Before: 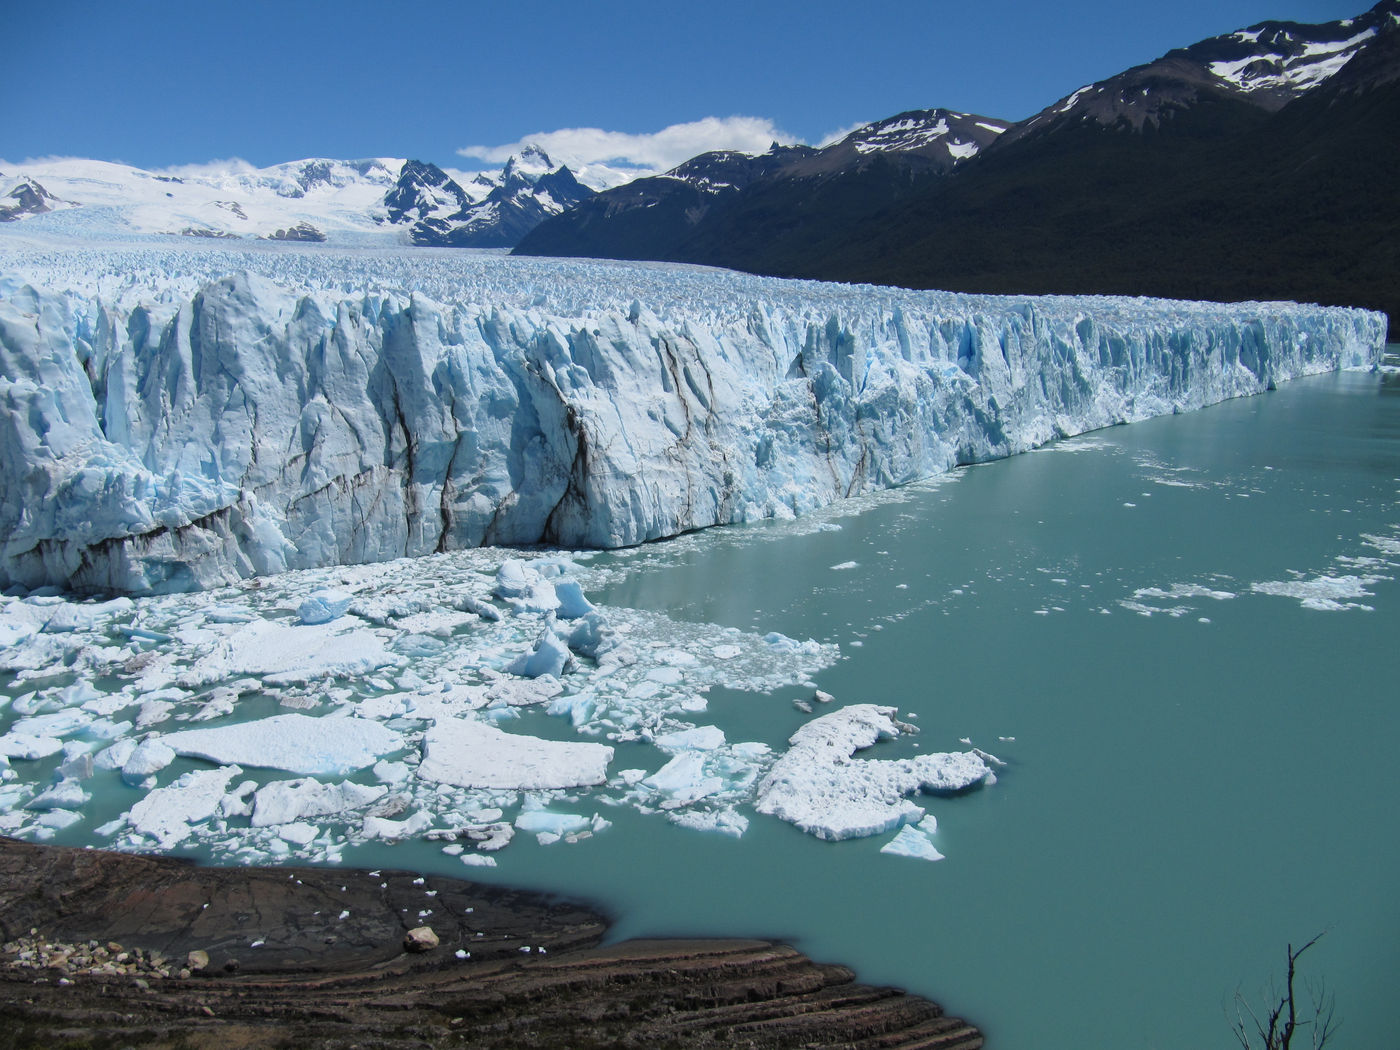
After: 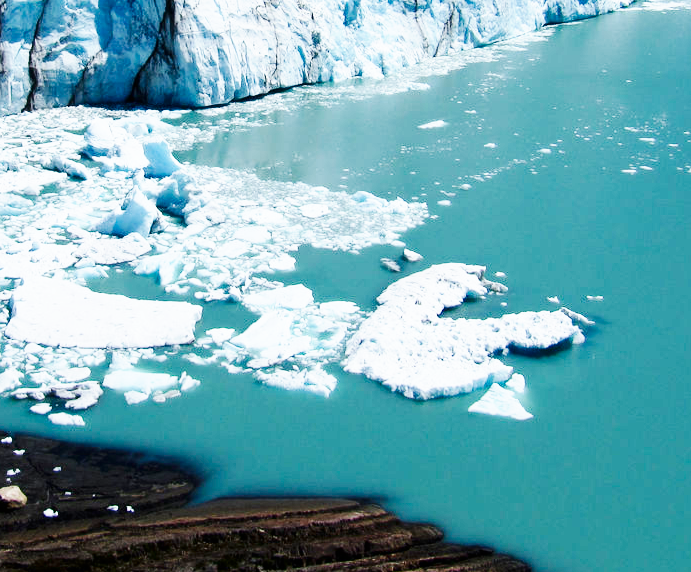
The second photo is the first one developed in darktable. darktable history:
base curve: curves: ch0 [(0, 0) (0.007, 0.004) (0.027, 0.03) (0.046, 0.07) (0.207, 0.54) (0.442, 0.872) (0.673, 0.972) (1, 1)], preserve colors none
crop: left 29.442%, top 42.024%, right 21.185%, bottom 3.469%
contrast brightness saturation: contrast 0.066, brightness -0.148, saturation 0.119
